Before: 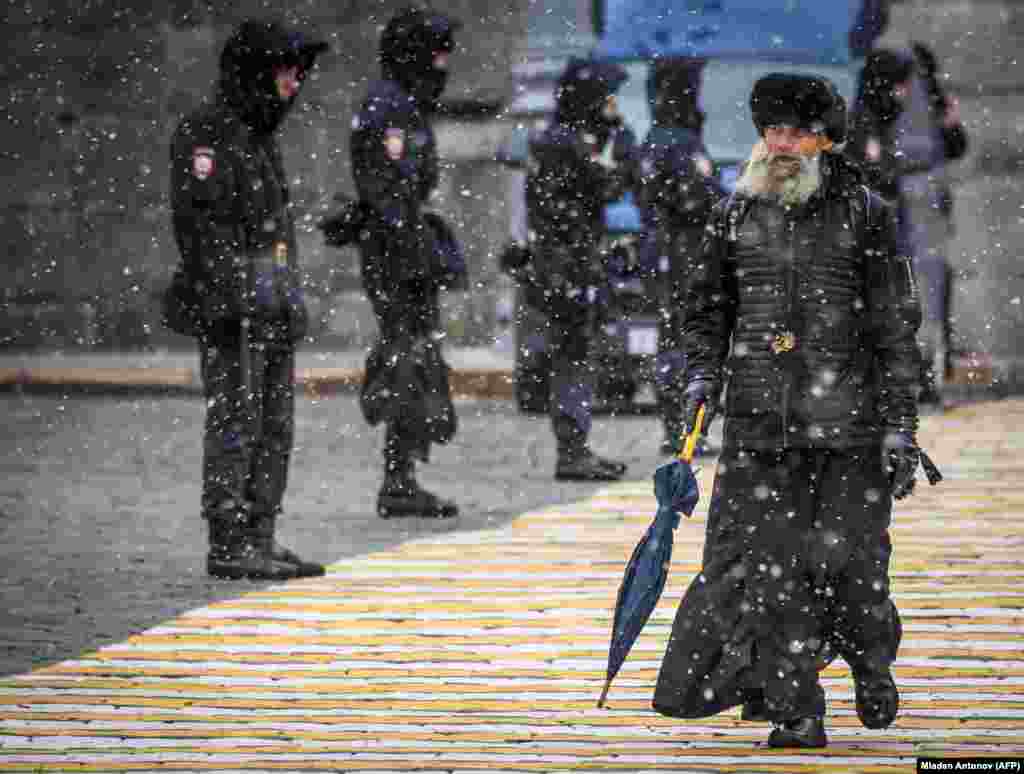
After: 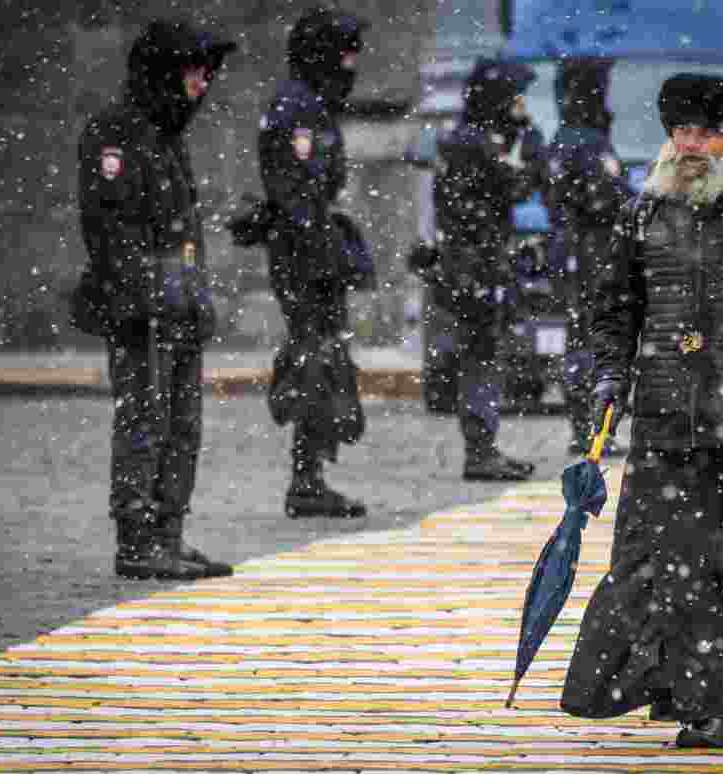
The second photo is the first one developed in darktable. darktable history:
crop and rotate: left 8.999%, right 20.32%
